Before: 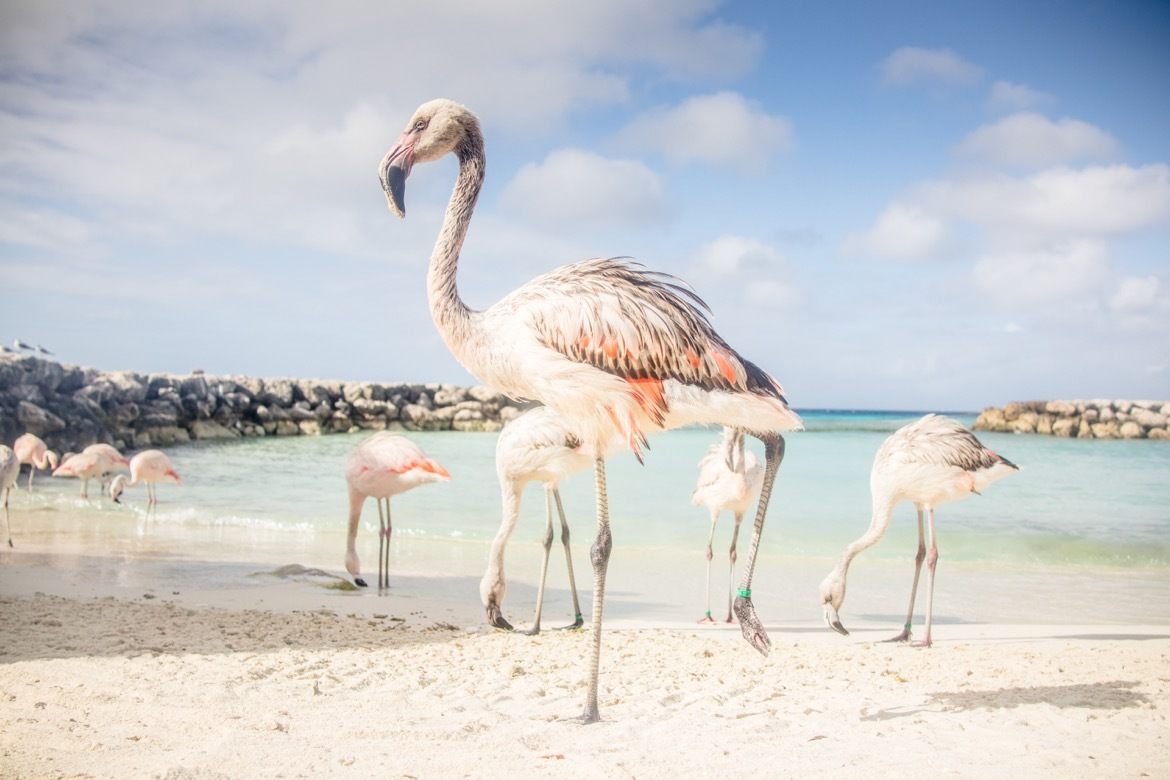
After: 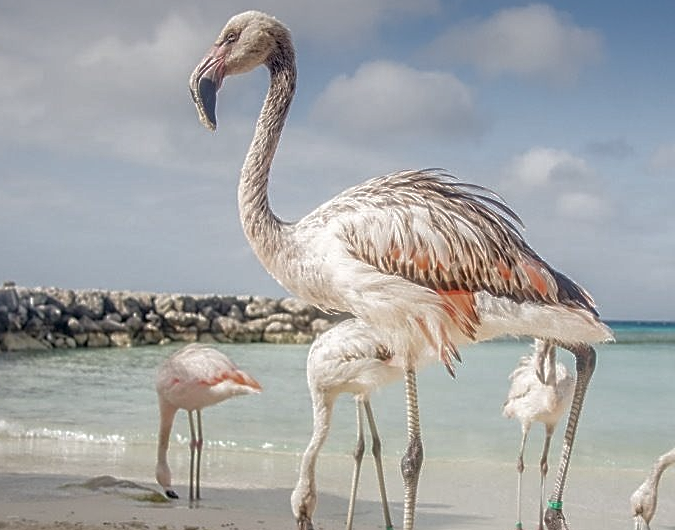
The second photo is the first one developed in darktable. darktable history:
crop: left 16.176%, top 11.285%, right 26.125%, bottom 20.678%
sharpen: amount 0.597
base curve: curves: ch0 [(0, 0) (0.841, 0.609) (1, 1)], preserve colors average RGB
local contrast: detail 114%
